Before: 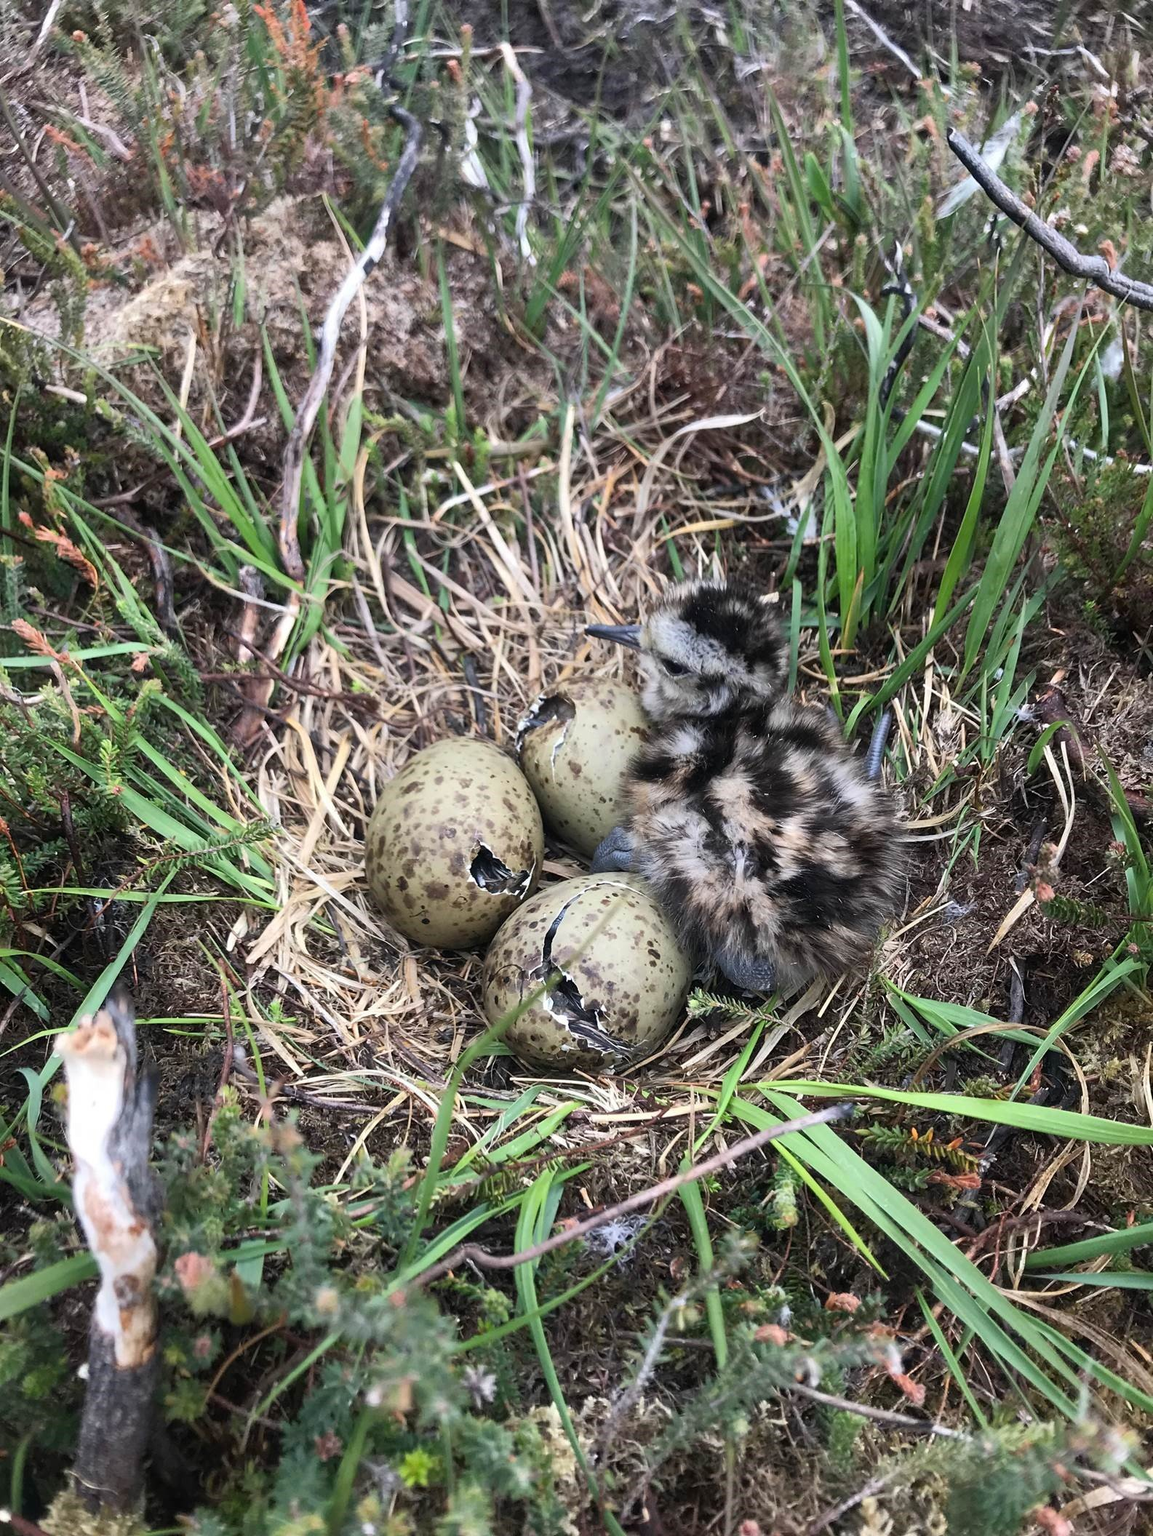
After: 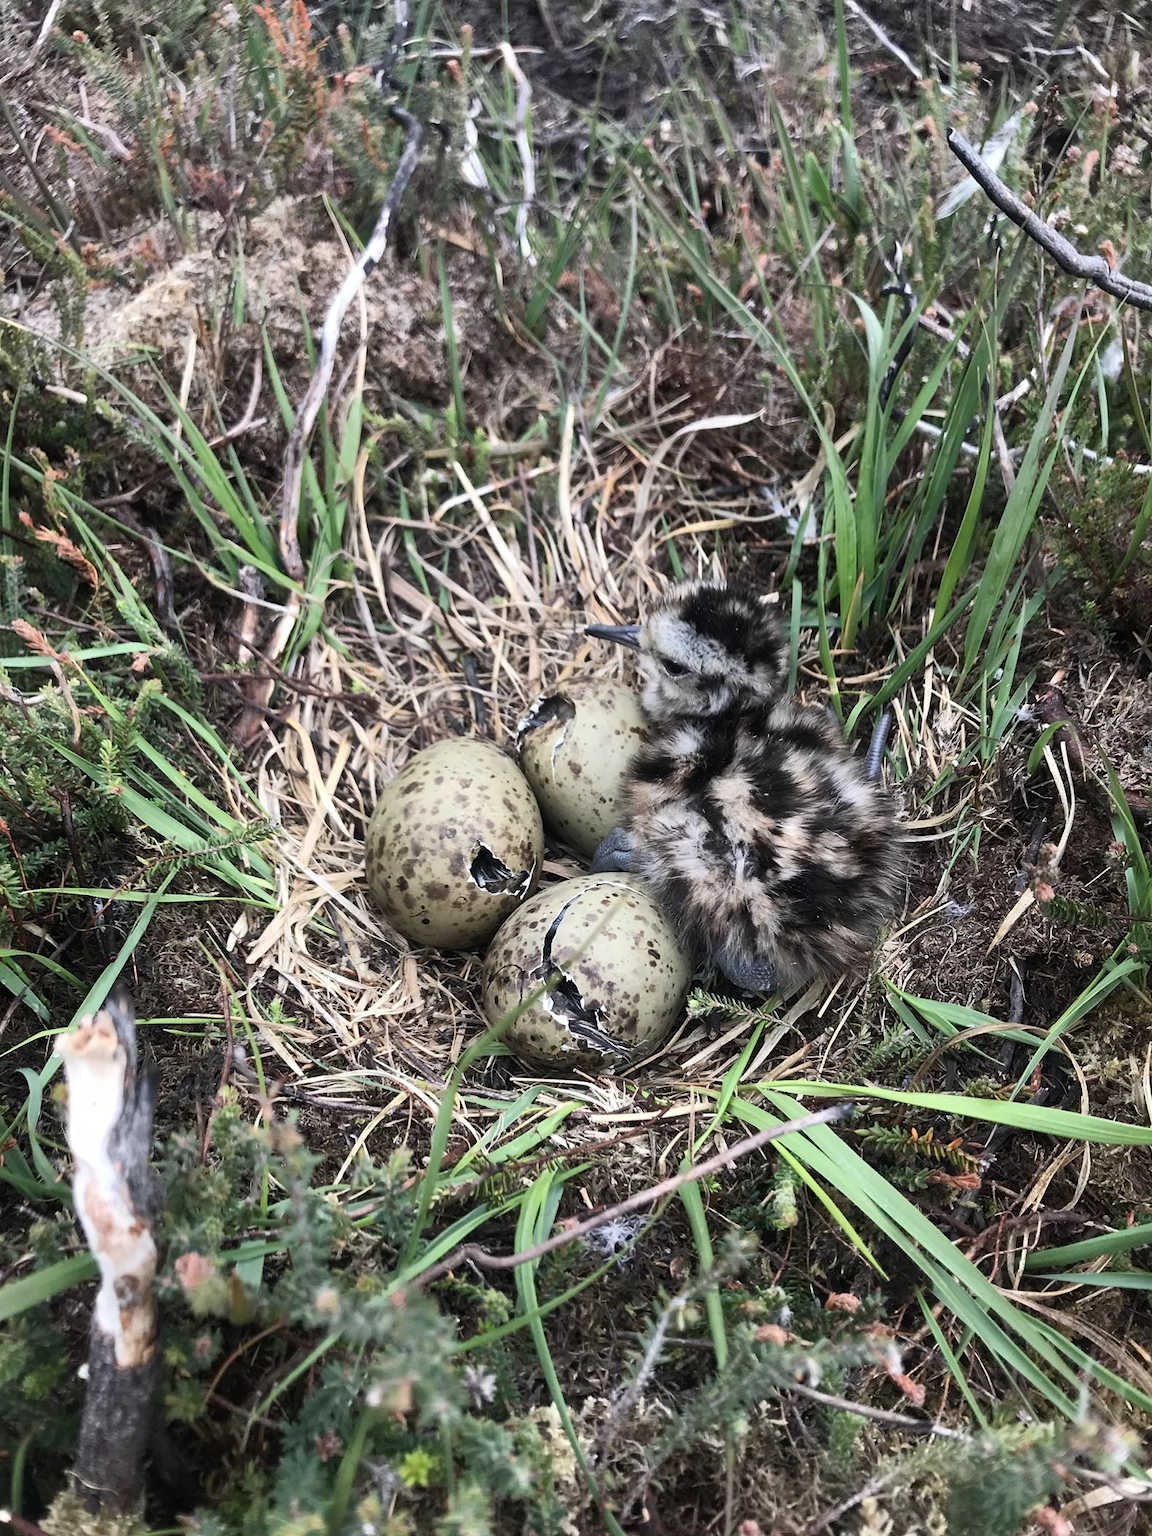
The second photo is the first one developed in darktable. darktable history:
contrast brightness saturation: contrast 0.11, saturation -0.17
tone equalizer: on, module defaults
